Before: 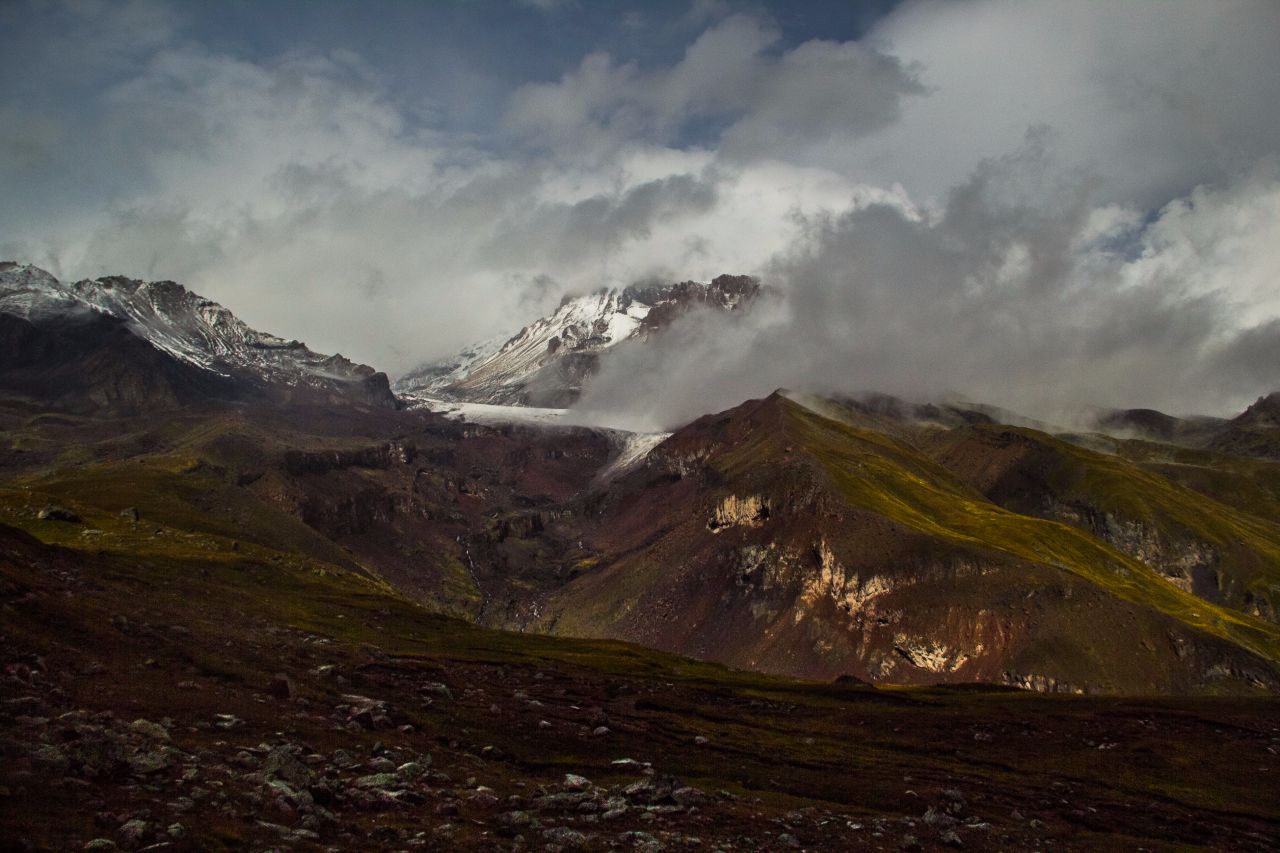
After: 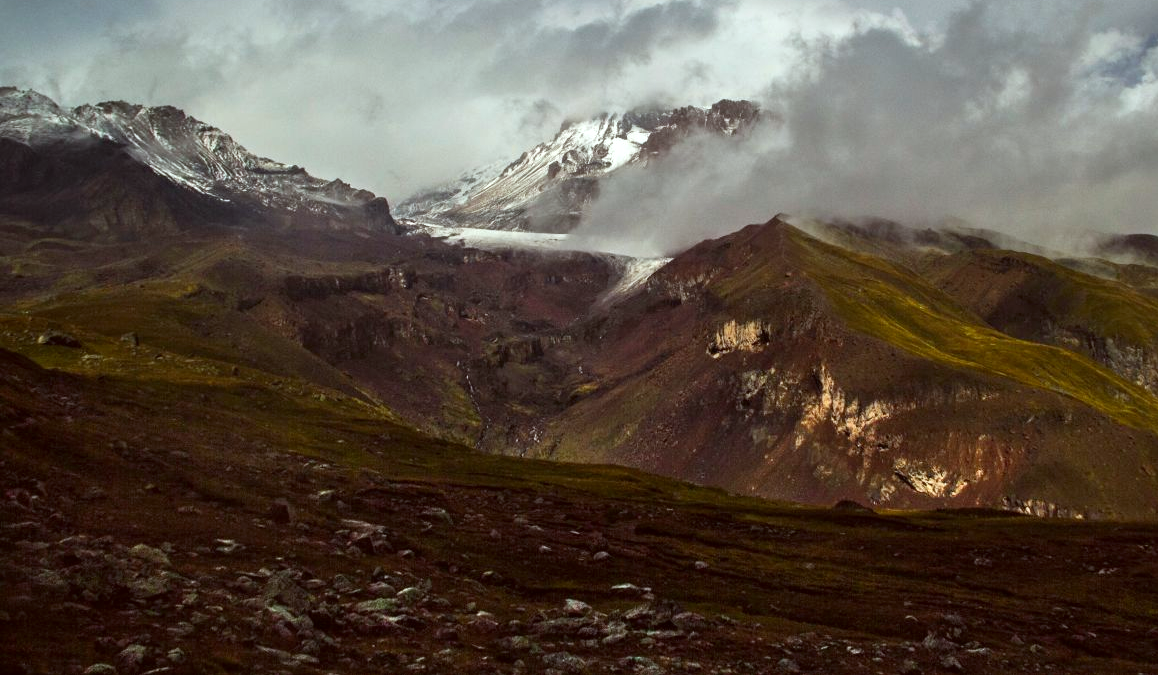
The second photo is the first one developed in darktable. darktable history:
exposure: exposure 0.51 EV, compensate highlight preservation false
crop: top 20.55%, right 9.455%, bottom 0.3%
color correction: highlights a* -4.98, highlights b* -3.22, shadows a* 3.8, shadows b* 4.52
